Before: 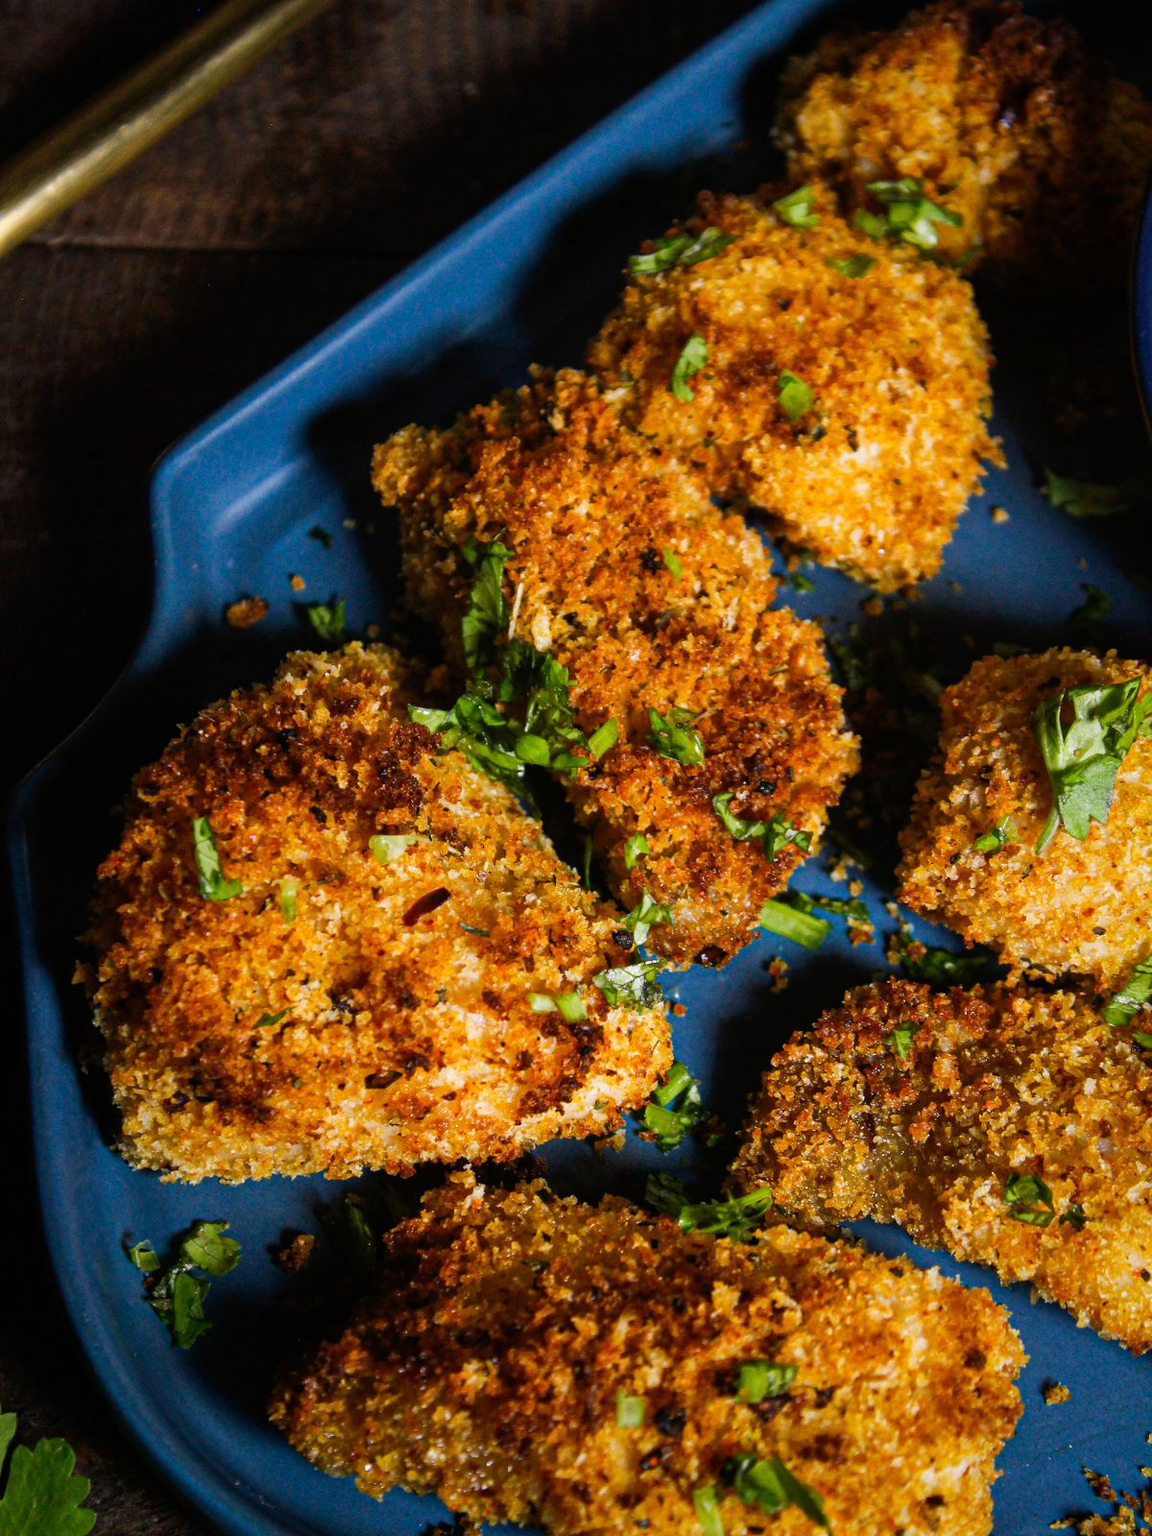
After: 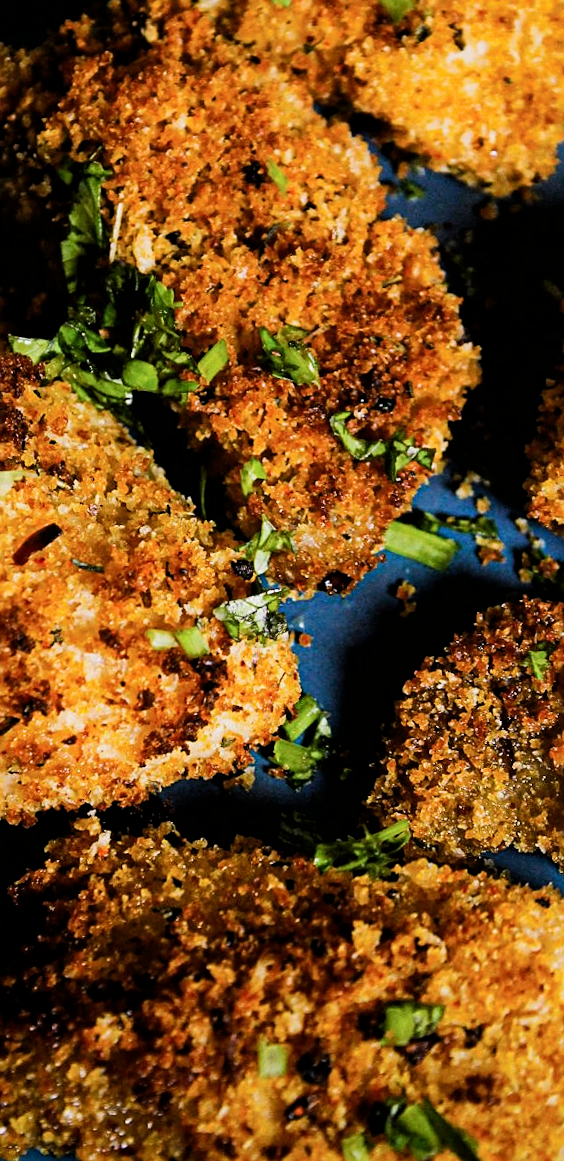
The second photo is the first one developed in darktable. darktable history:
crop: left 35.432%, top 26.233%, right 20.145%, bottom 3.432%
filmic rgb: black relative exposure -16 EV, white relative exposure 6.29 EV, hardness 5.1, contrast 1.35
sharpen: radius 1.967
rotate and perspective: rotation -2.56°, automatic cropping off
